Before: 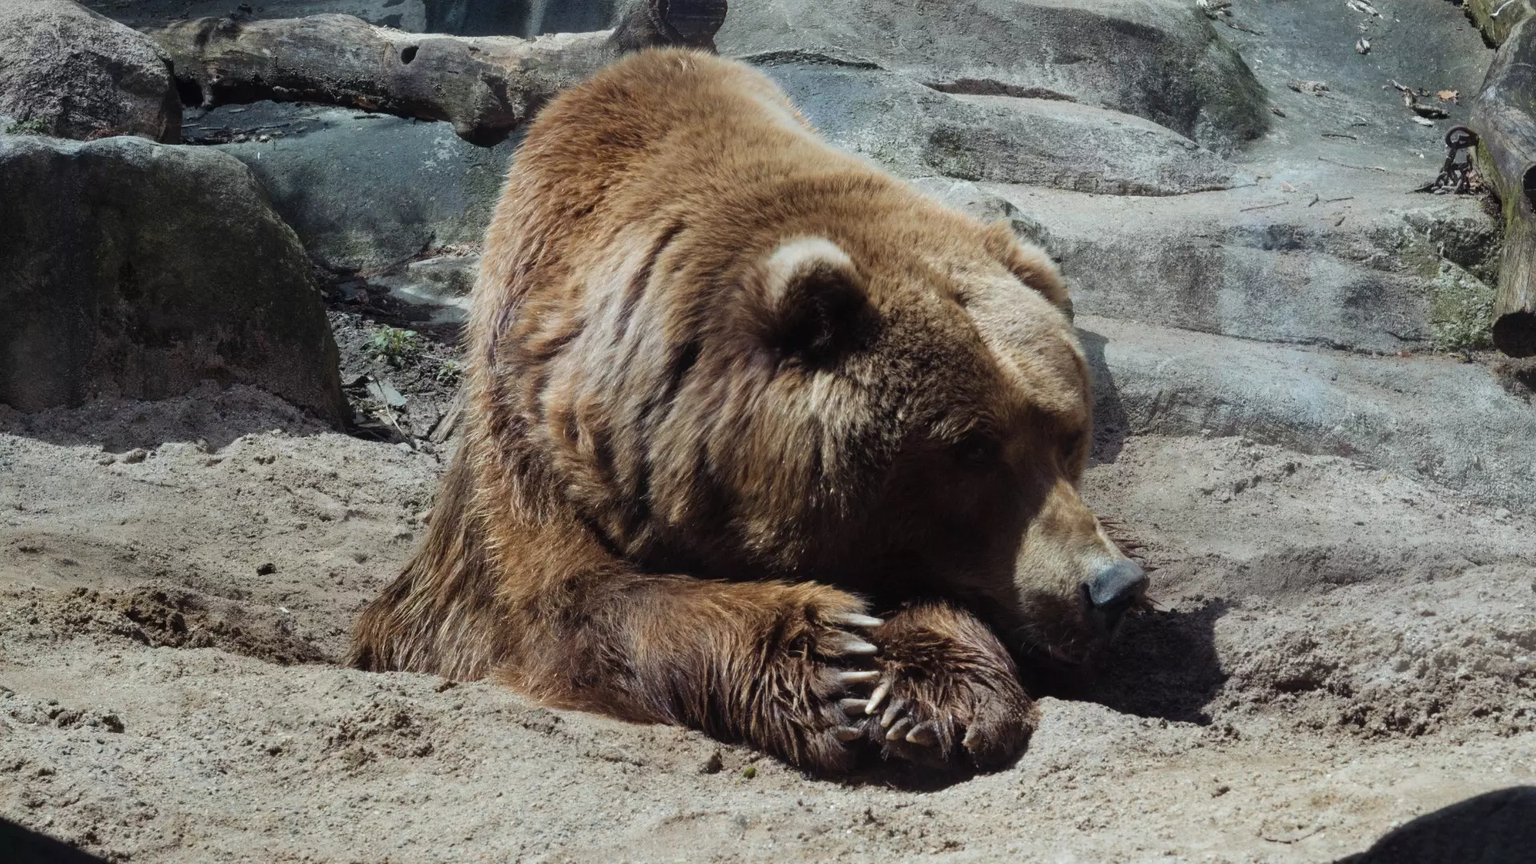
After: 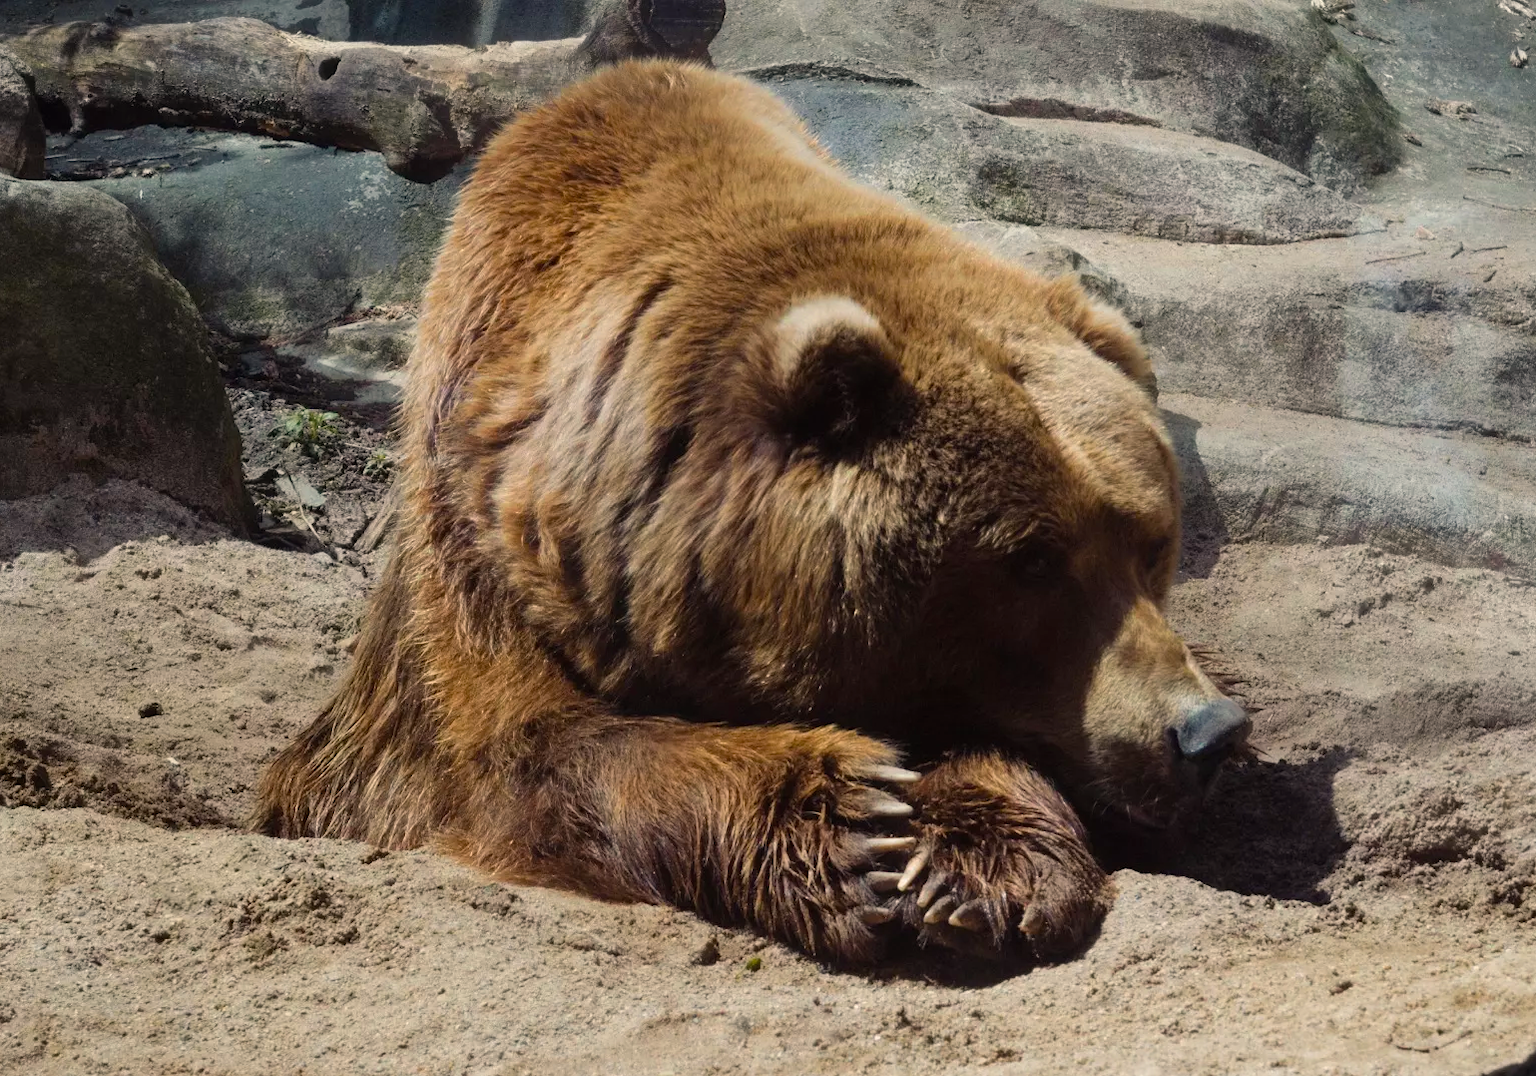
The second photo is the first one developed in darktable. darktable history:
crop and rotate: left 9.524%, right 10.285%
color balance rgb: power › chroma 0.689%, power › hue 60°, highlights gain › chroma 2.974%, highlights gain › hue 60.02°, global offset › hue 170.77°, linear chroma grading › global chroma 4.044%, perceptual saturation grading › global saturation 19.907%
